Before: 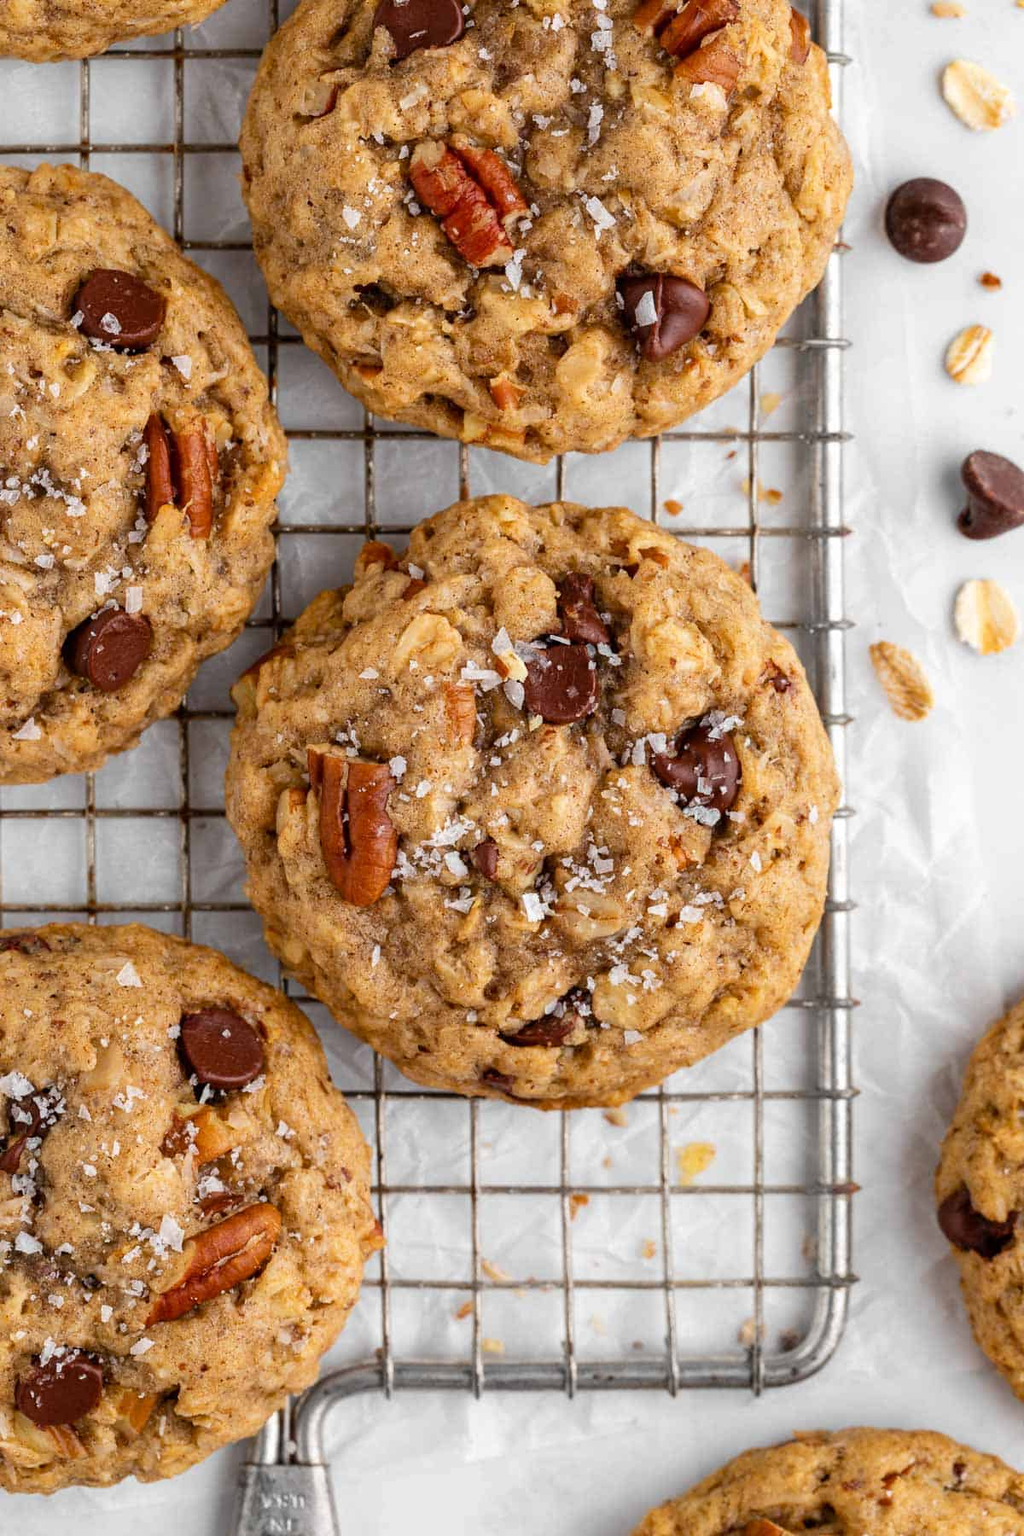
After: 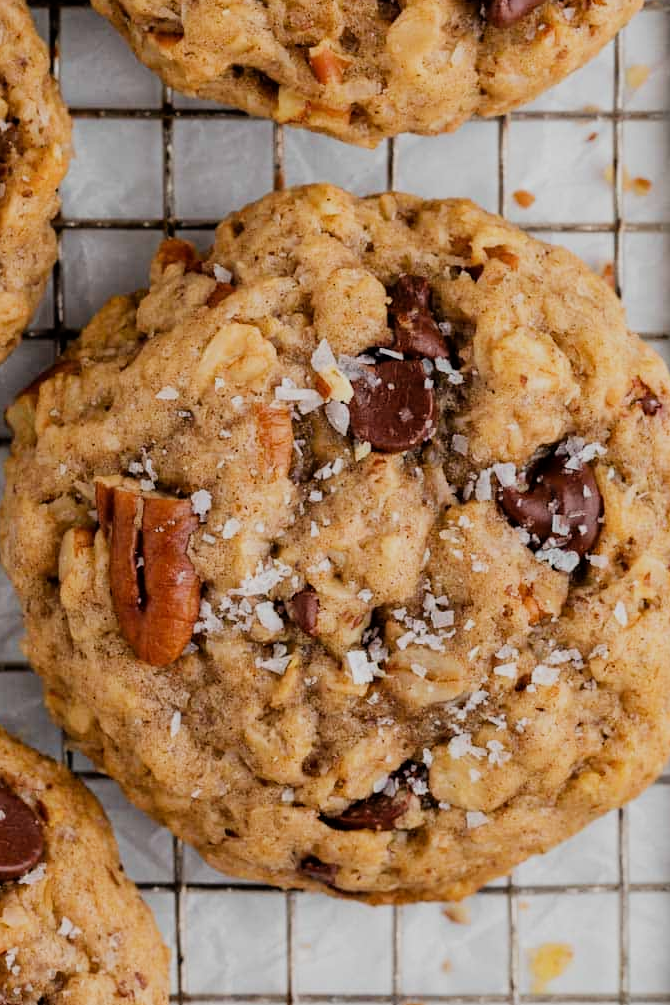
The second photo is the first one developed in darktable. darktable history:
filmic rgb: black relative exposure -7.65 EV, white relative exposure 4.56 EV, hardness 3.61, contrast 1.05
crop and rotate: left 22.13%, top 22.054%, right 22.026%, bottom 22.102%
